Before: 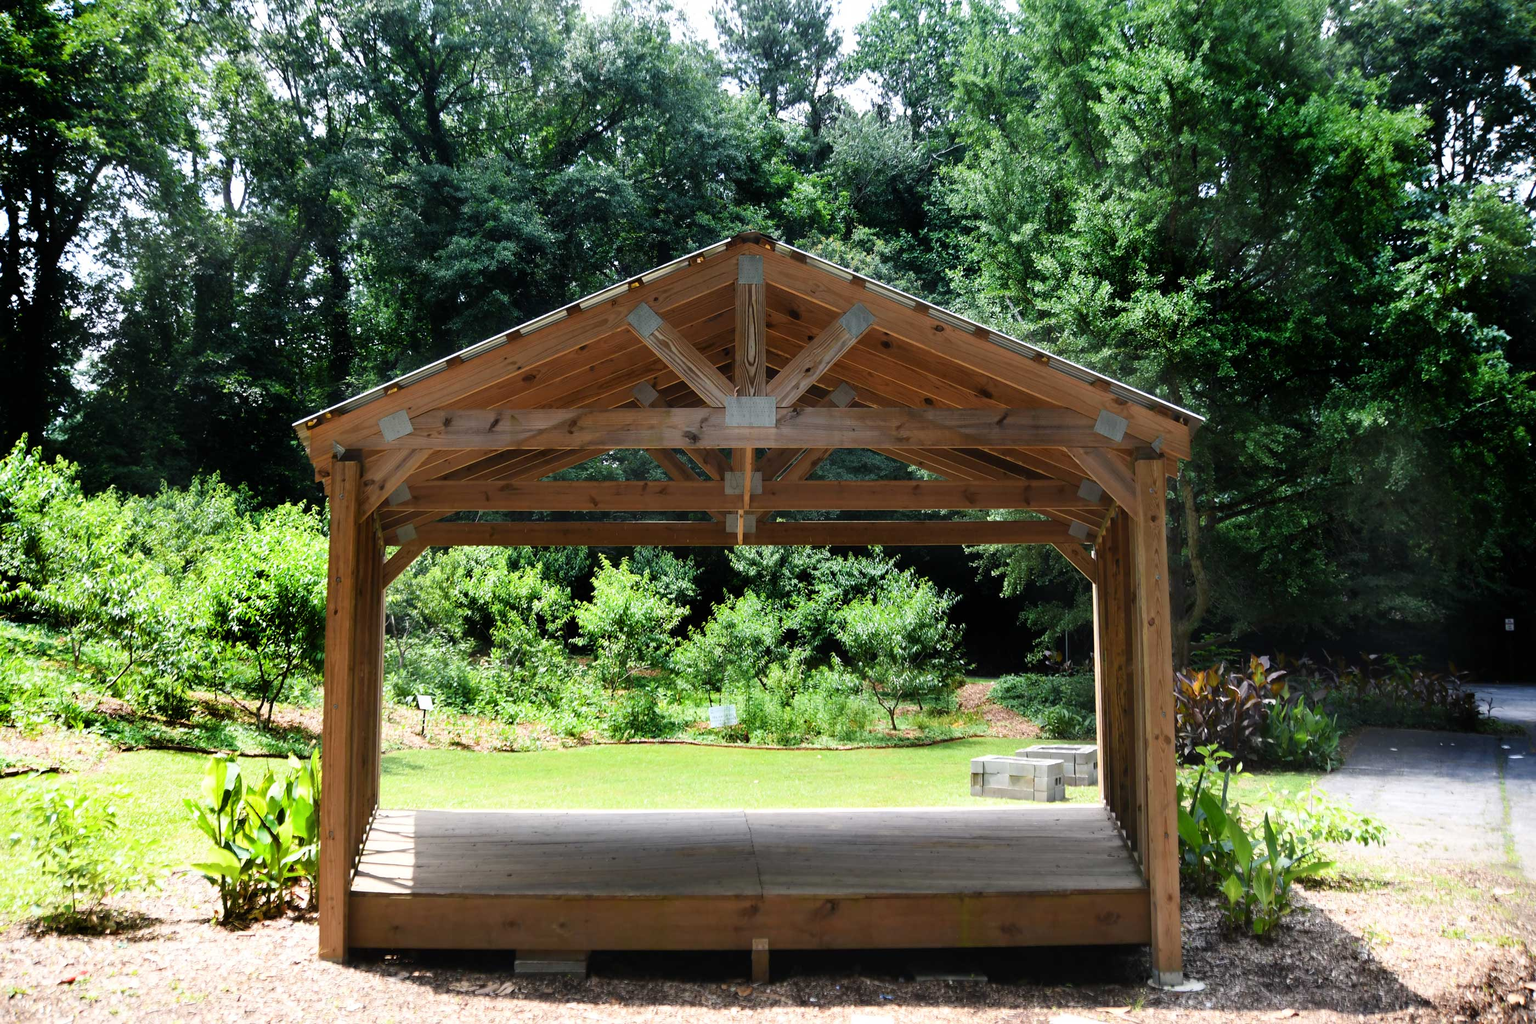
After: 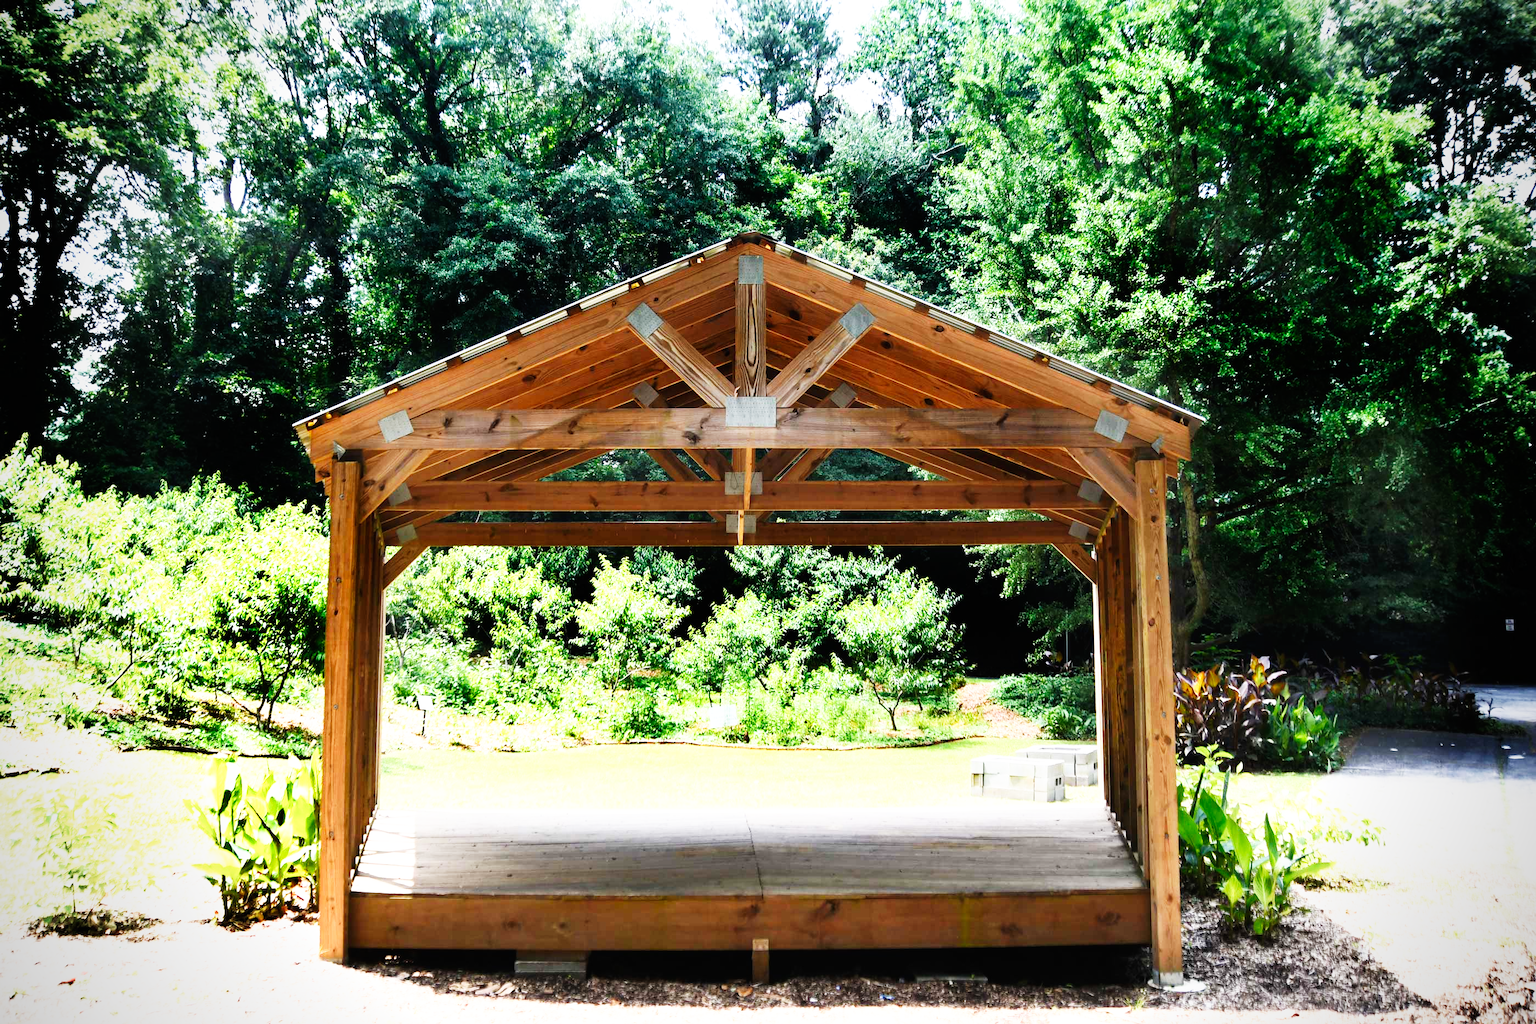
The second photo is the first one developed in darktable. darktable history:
vignetting: on, module defaults
shadows and highlights: shadows -1.27, highlights 39.66
base curve: curves: ch0 [(0, 0) (0.007, 0.004) (0.027, 0.03) (0.046, 0.07) (0.207, 0.54) (0.442, 0.872) (0.673, 0.972) (1, 1)], preserve colors none
